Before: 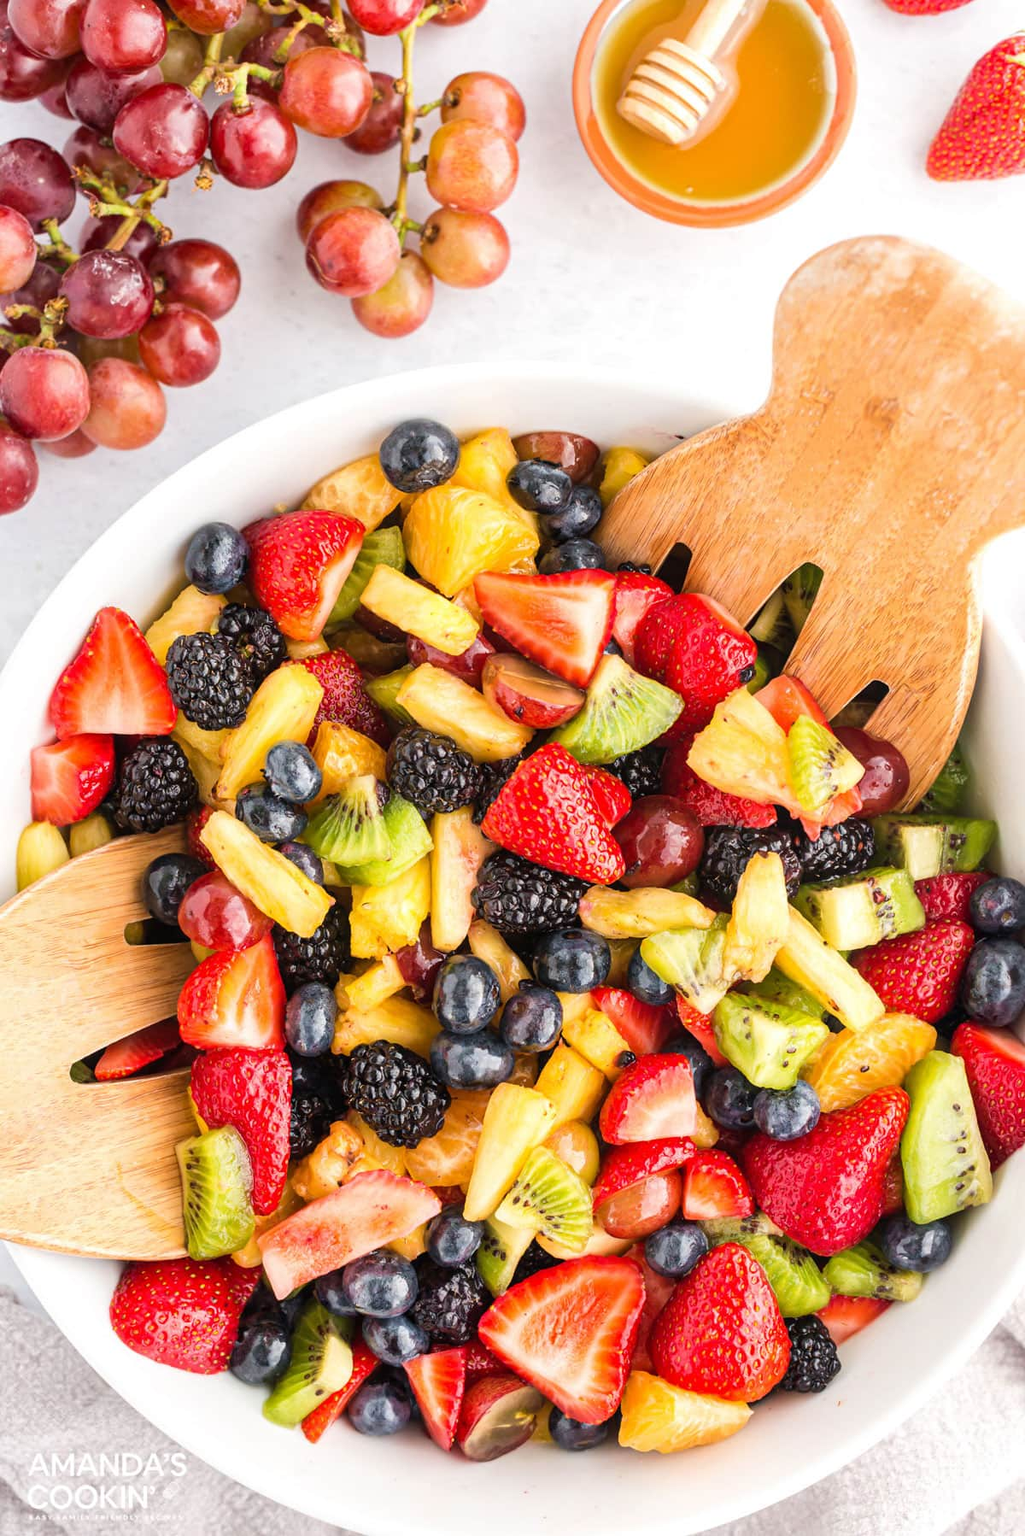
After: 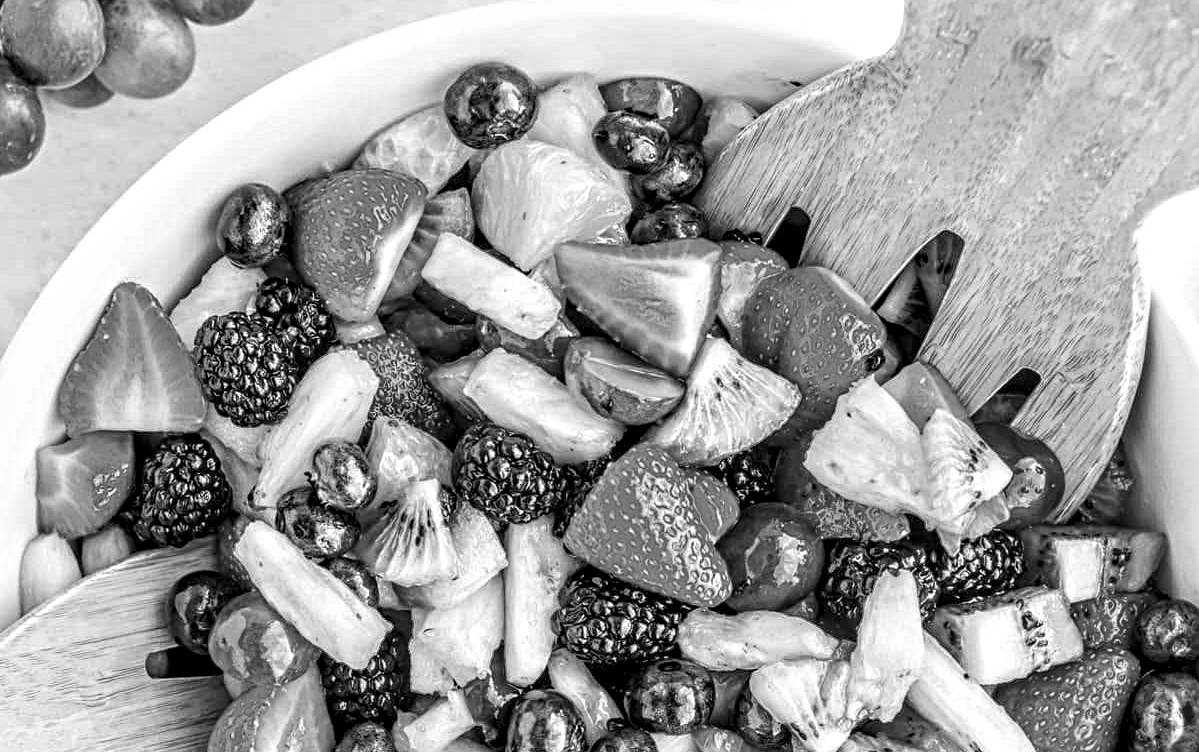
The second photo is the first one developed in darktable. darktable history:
white balance: red 1.066, blue 1.119
crop and rotate: top 23.84%, bottom 34.294%
monochrome: a -35.87, b 49.73, size 1.7
contrast equalizer: octaves 7, y [[0.5, 0.542, 0.583, 0.625, 0.667, 0.708], [0.5 ×6], [0.5 ×6], [0 ×6], [0 ×6]]
local contrast: on, module defaults
